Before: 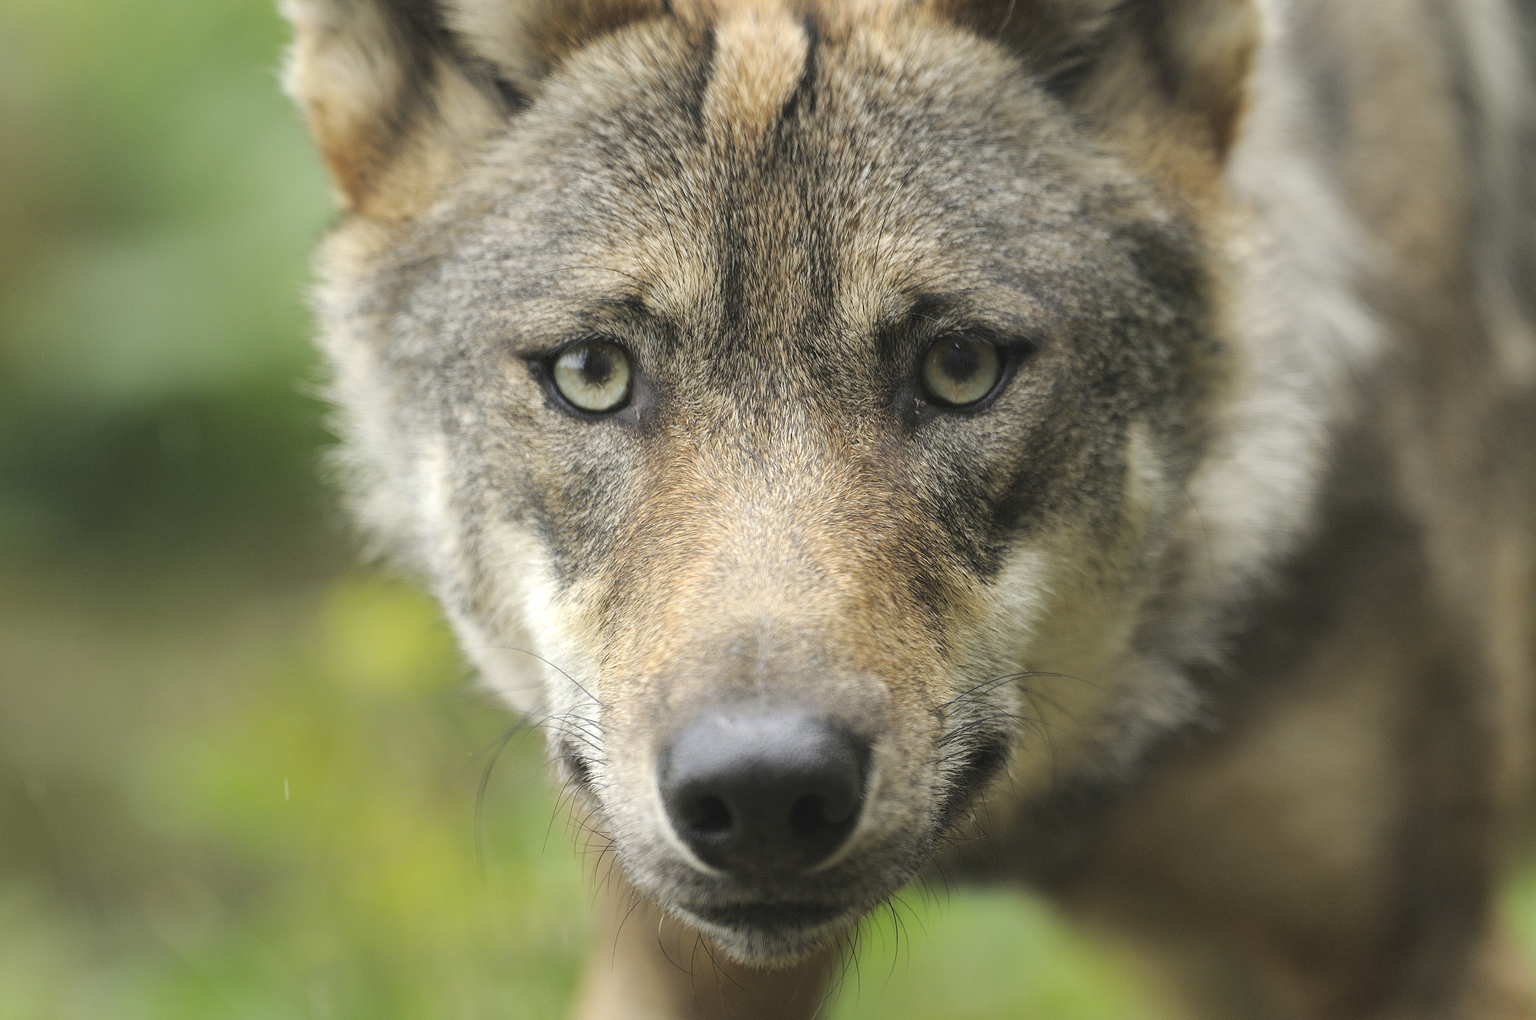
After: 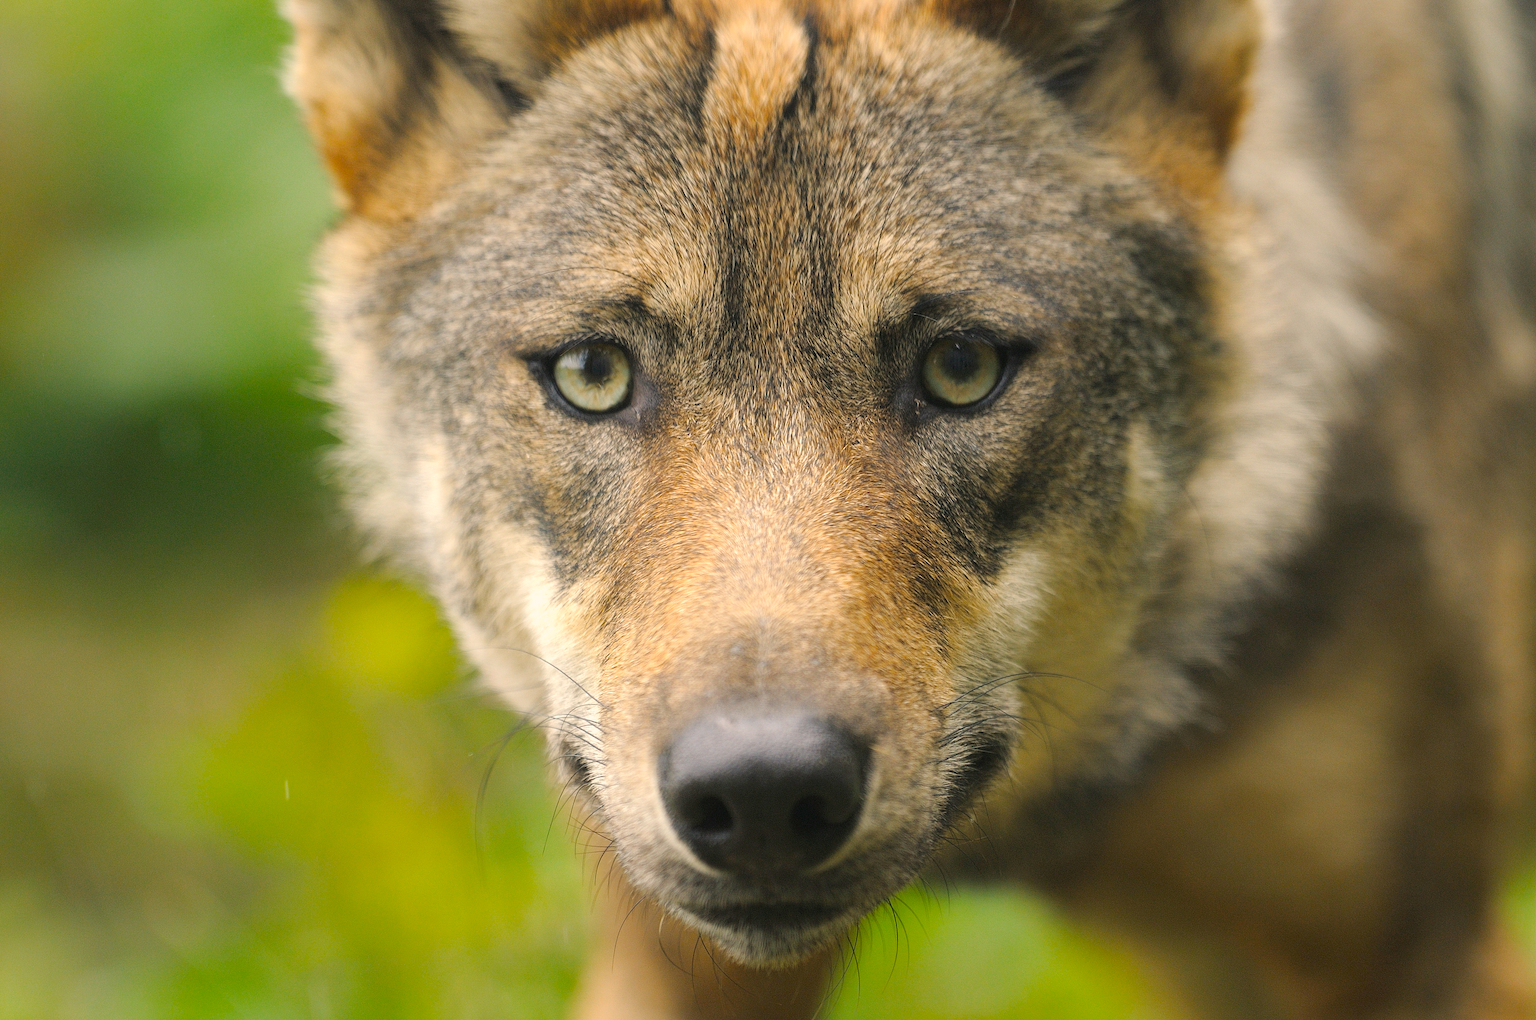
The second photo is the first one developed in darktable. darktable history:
color balance rgb: highlights gain › chroma 2.947%, highlights gain › hue 62.06°, perceptual saturation grading › global saturation 29.005%, perceptual saturation grading › mid-tones 12.064%, perceptual saturation grading › shadows 10.652%
